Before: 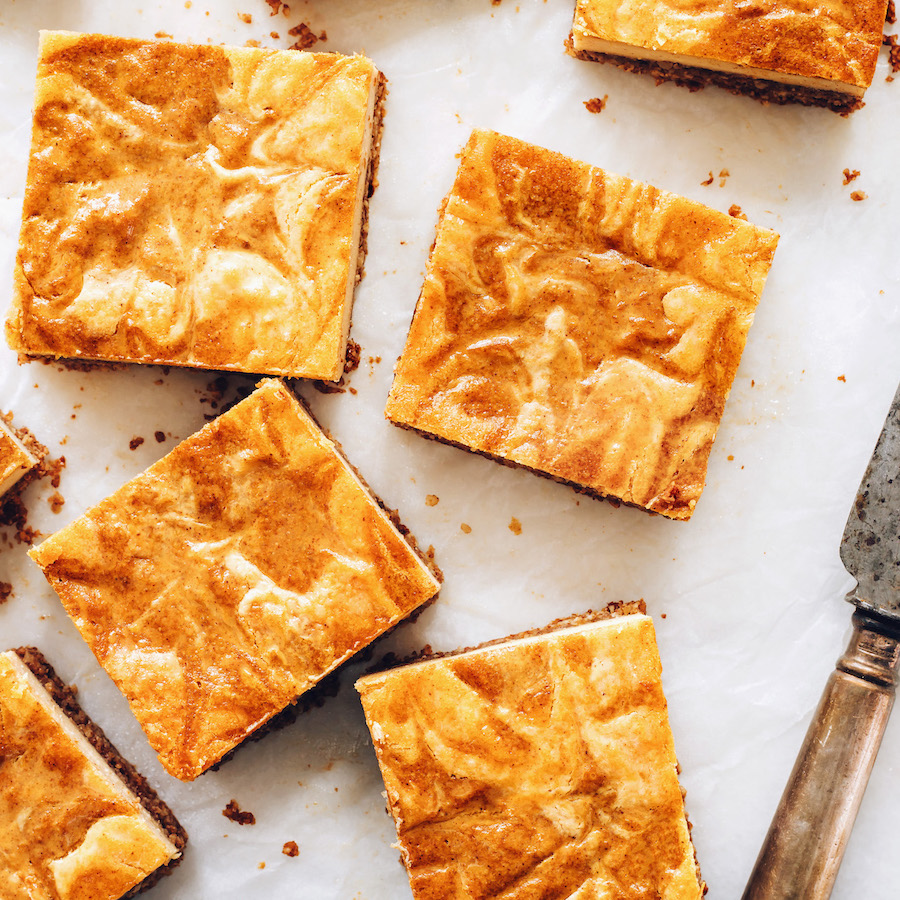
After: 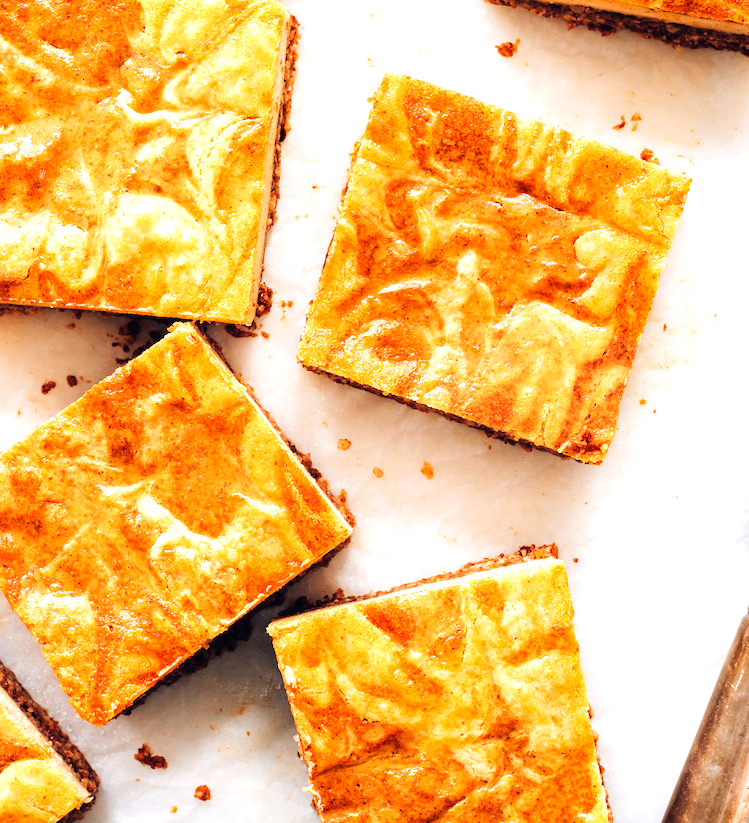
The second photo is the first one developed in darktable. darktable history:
crop: left 9.795%, top 6.246%, right 6.949%, bottom 2.199%
tone equalizer: -8 EV -0.384 EV, -7 EV -0.357 EV, -6 EV -0.355 EV, -5 EV -0.249 EV, -3 EV 0.253 EV, -2 EV 0.34 EV, -1 EV 0.412 EV, +0 EV 0.441 EV, mask exposure compensation -0.514 EV
